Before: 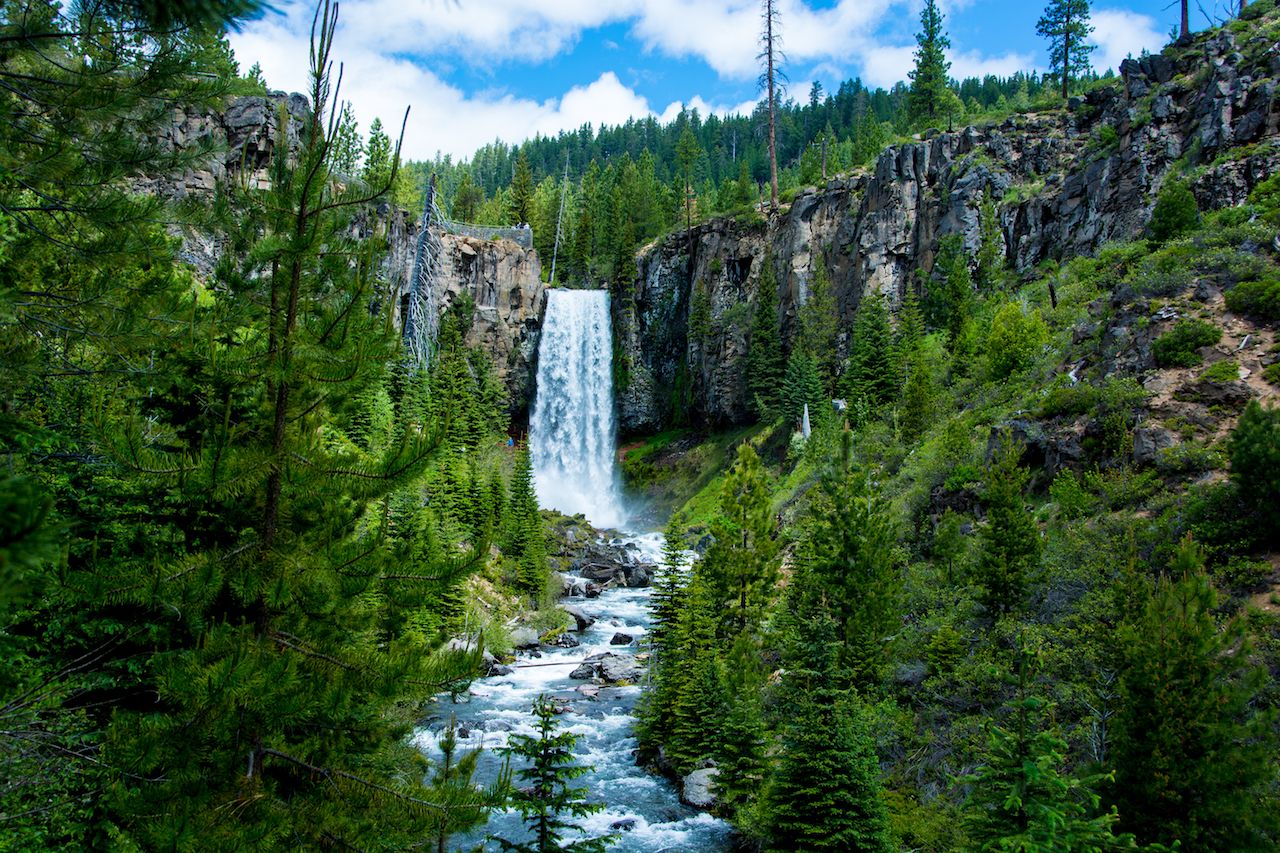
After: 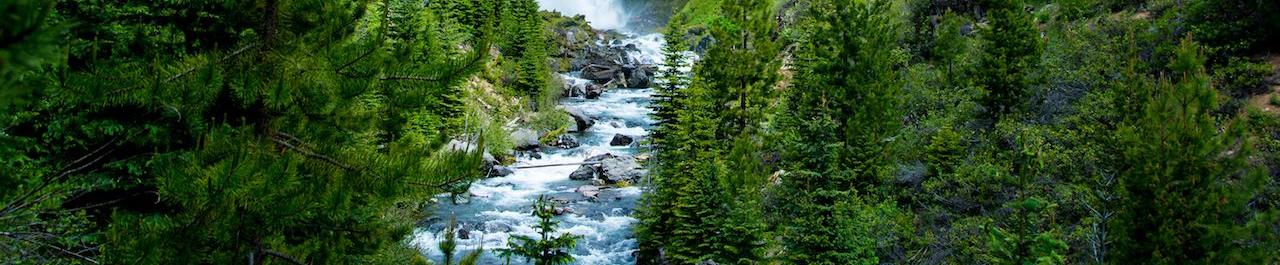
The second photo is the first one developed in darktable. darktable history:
crop and rotate: top 58.522%, bottom 10.378%
